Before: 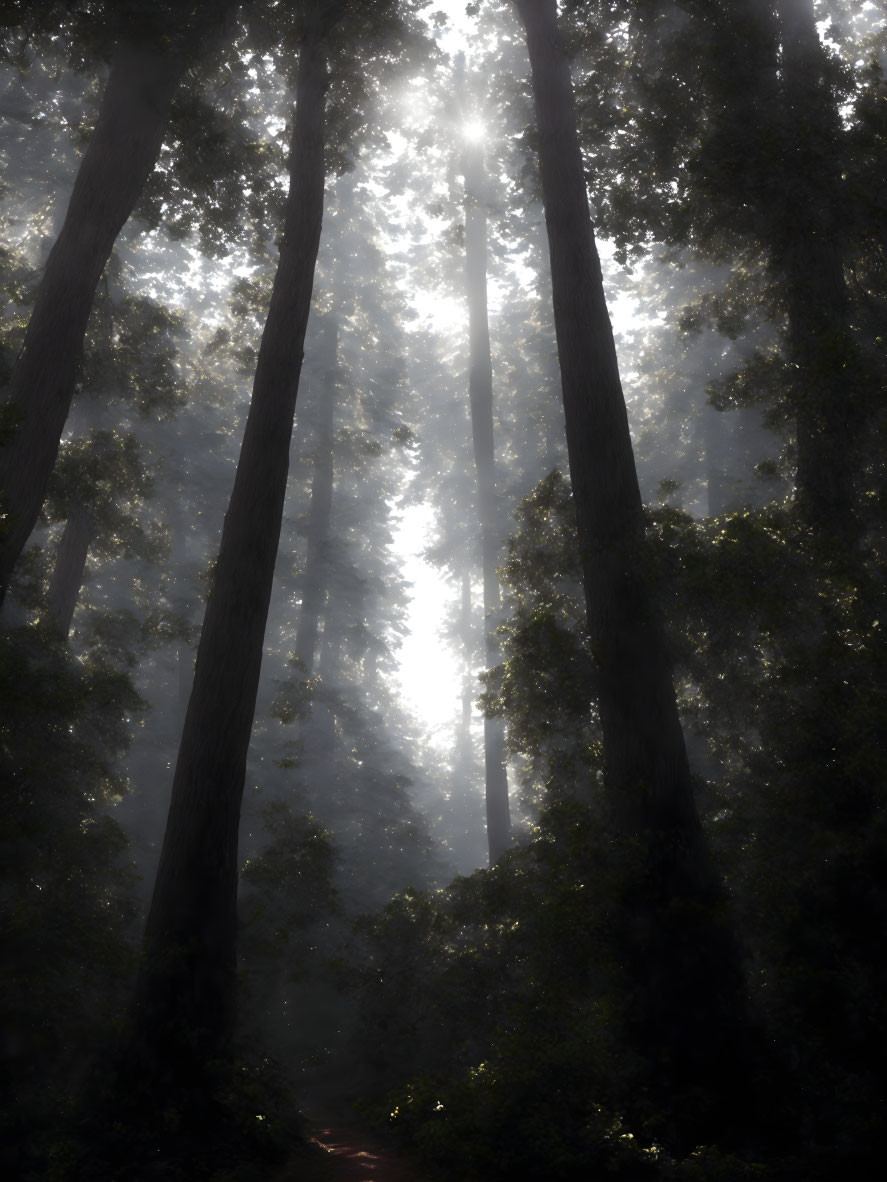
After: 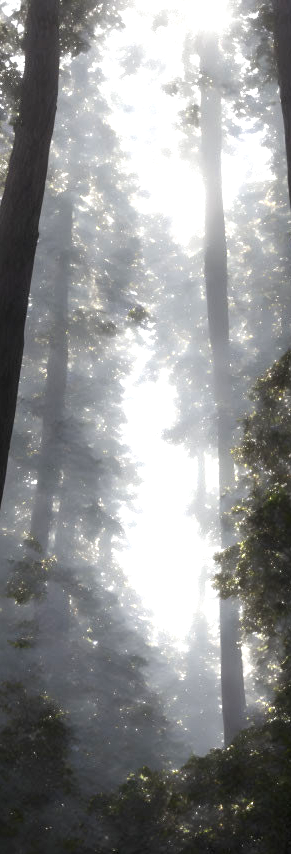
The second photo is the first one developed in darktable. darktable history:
crop and rotate: left 29.934%, top 10.282%, right 37.22%, bottom 17.388%
exposure: exposure 0.736 EV, compensate highlight preservation false
local contrast: shadows 92%, midtone range 0.494
